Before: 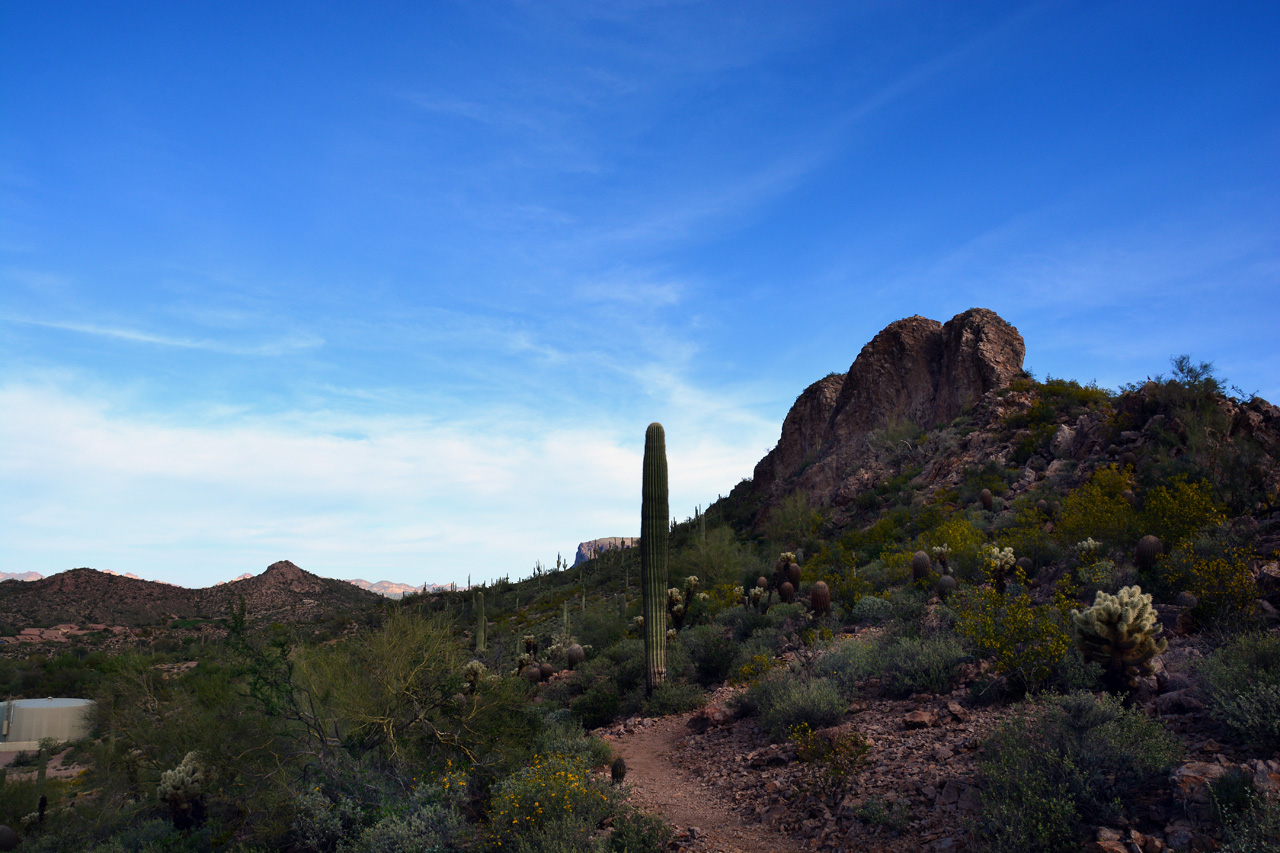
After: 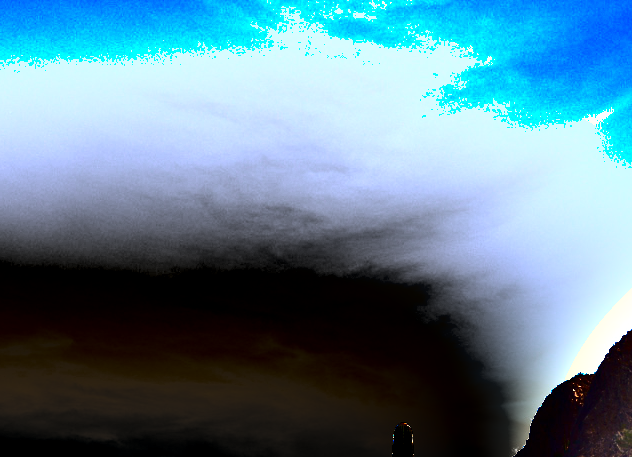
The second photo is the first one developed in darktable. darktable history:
shadows and highlights: shadows 20.76, highlights -80.86, soften with gaussian
crop: left 19.74%, right 30.587%, bottom 46.386%
exposure: black level correction 0.001, exposure 2.513 EV, compensate exposure bias true, compensate highlight preservation false
color correction: highlights a* 2.5, highlights b* 22.79
